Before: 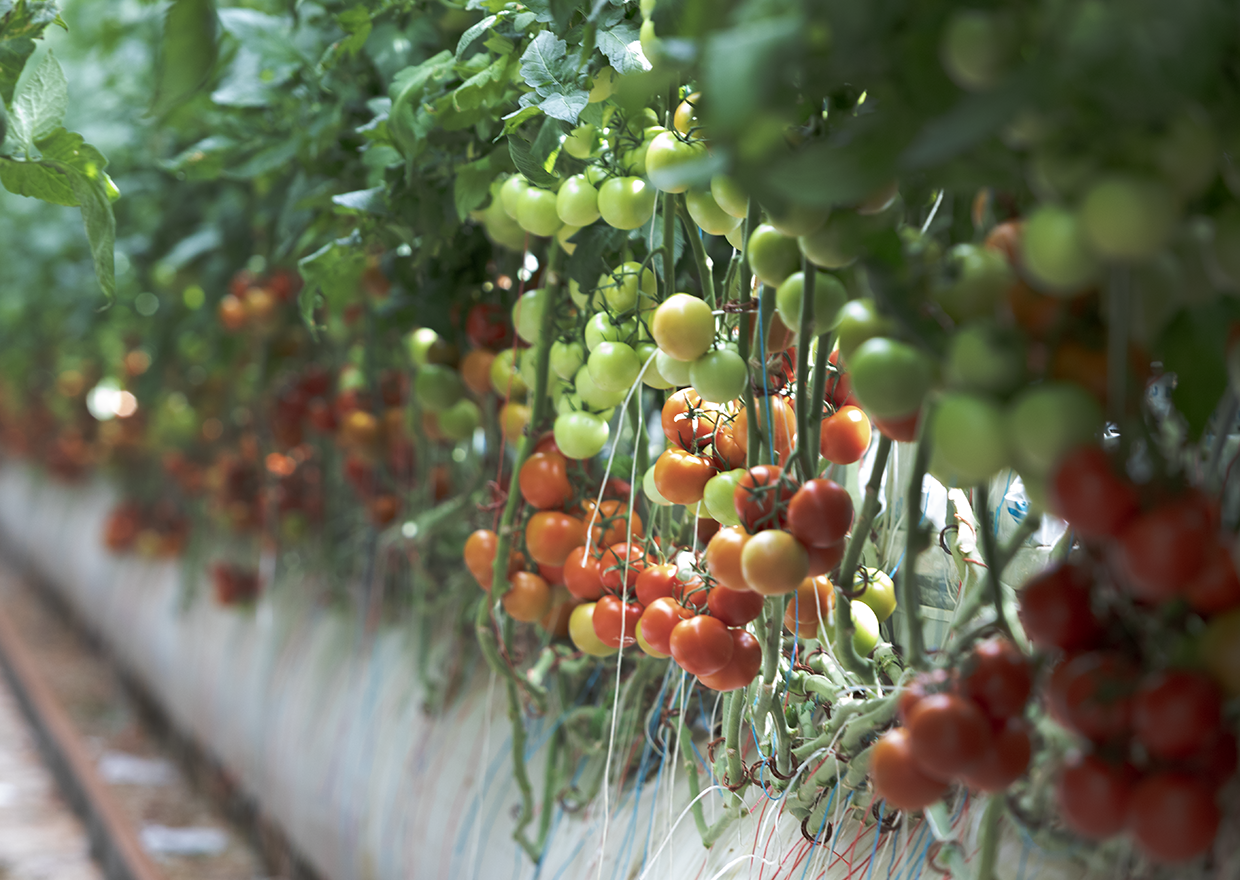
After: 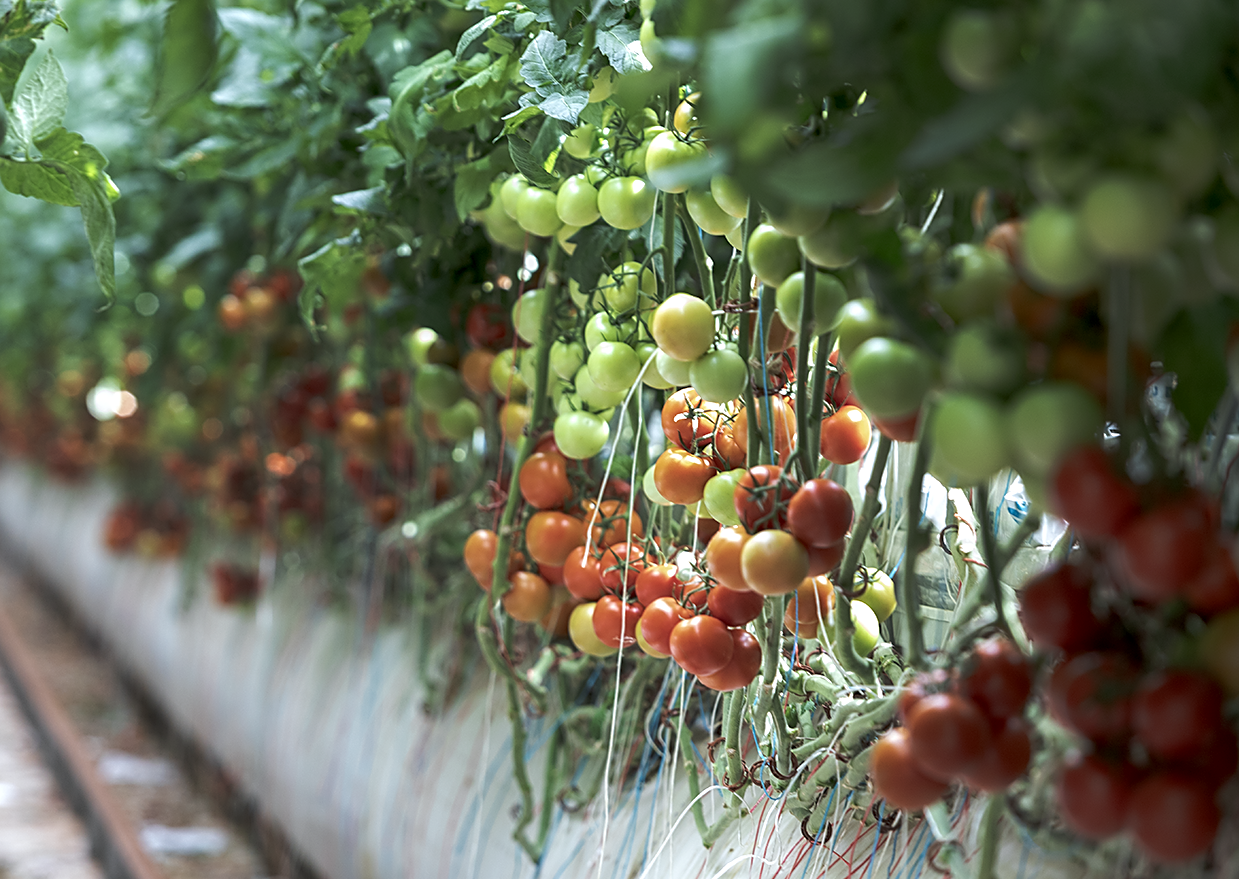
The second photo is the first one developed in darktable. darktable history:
sharpen: on, module defaults
local contrast: detail 130%
white balance: red 0.986, blue 1.01
